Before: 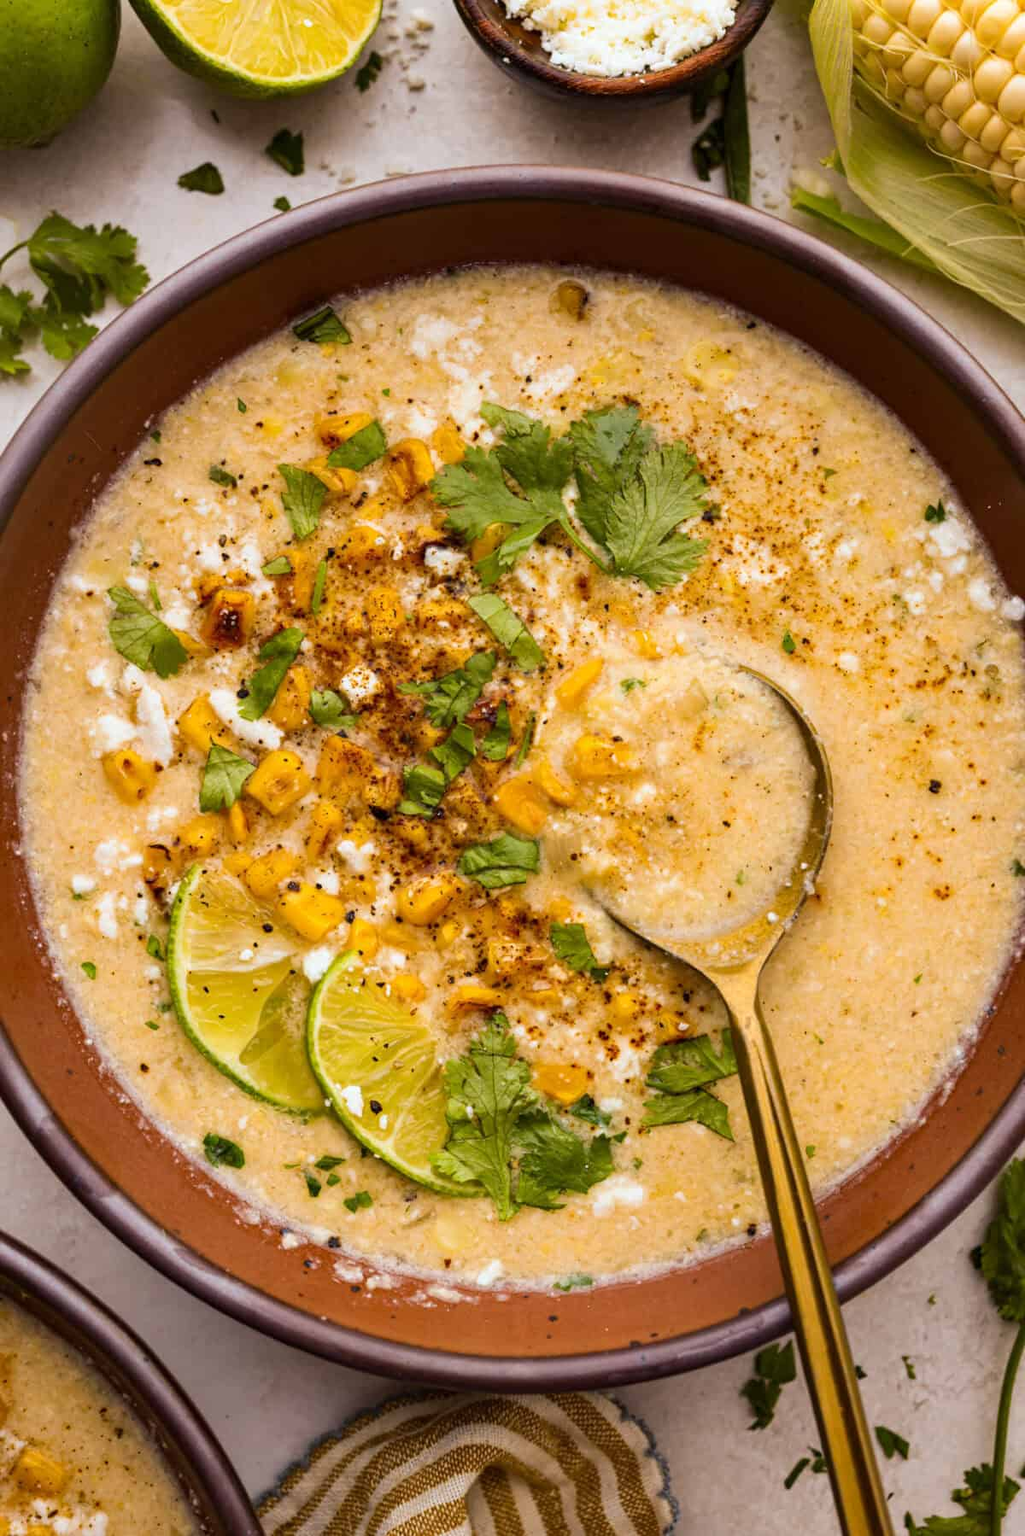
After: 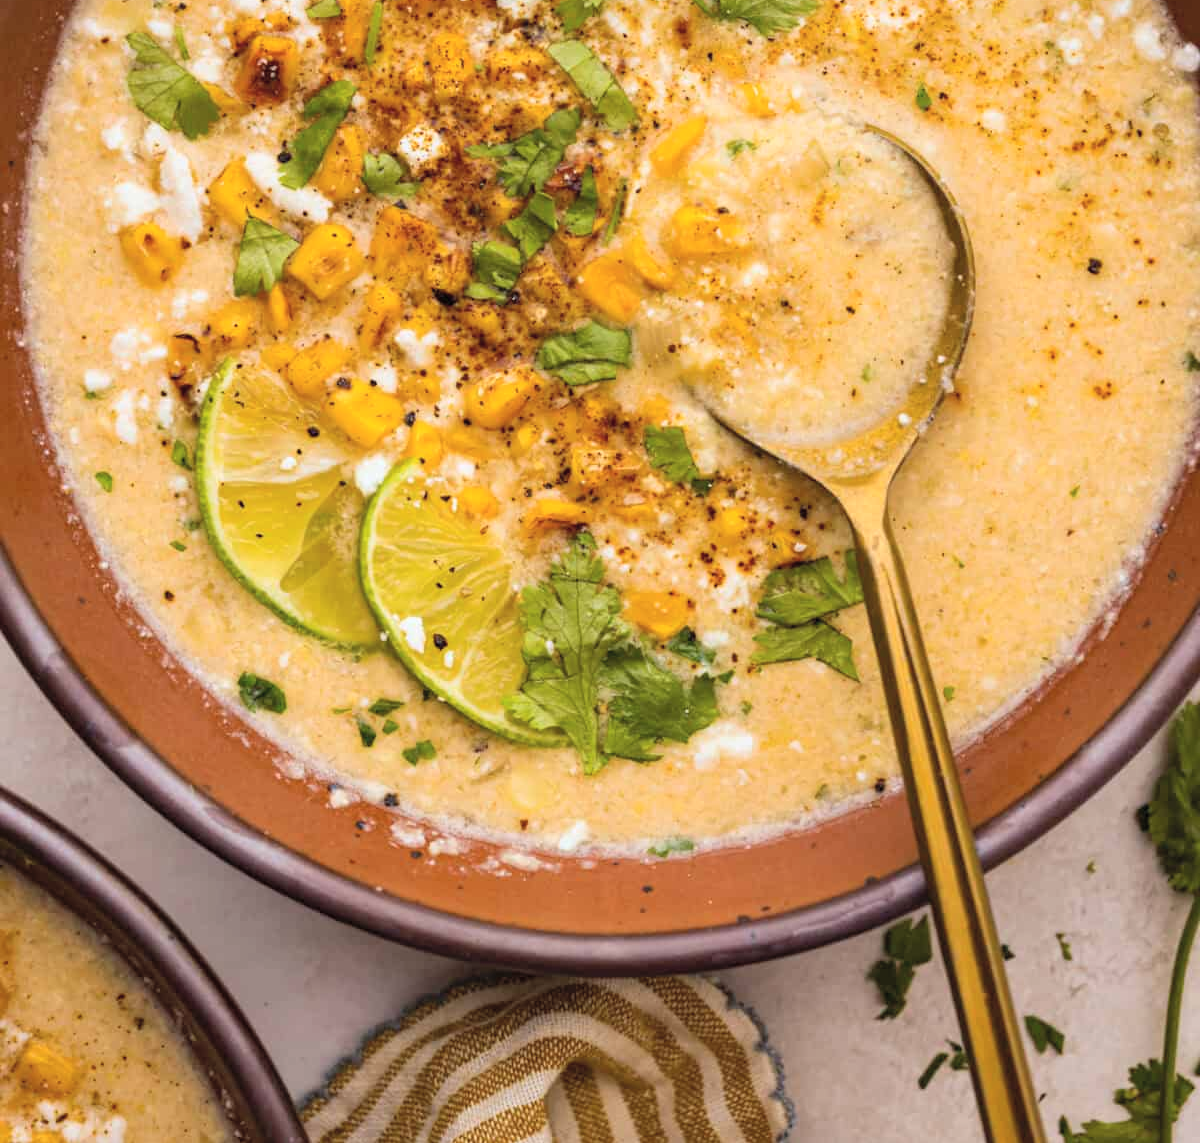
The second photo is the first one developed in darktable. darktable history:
crop and rotate: top 36.435%
contrast brightness saturation: brightness 0.13
